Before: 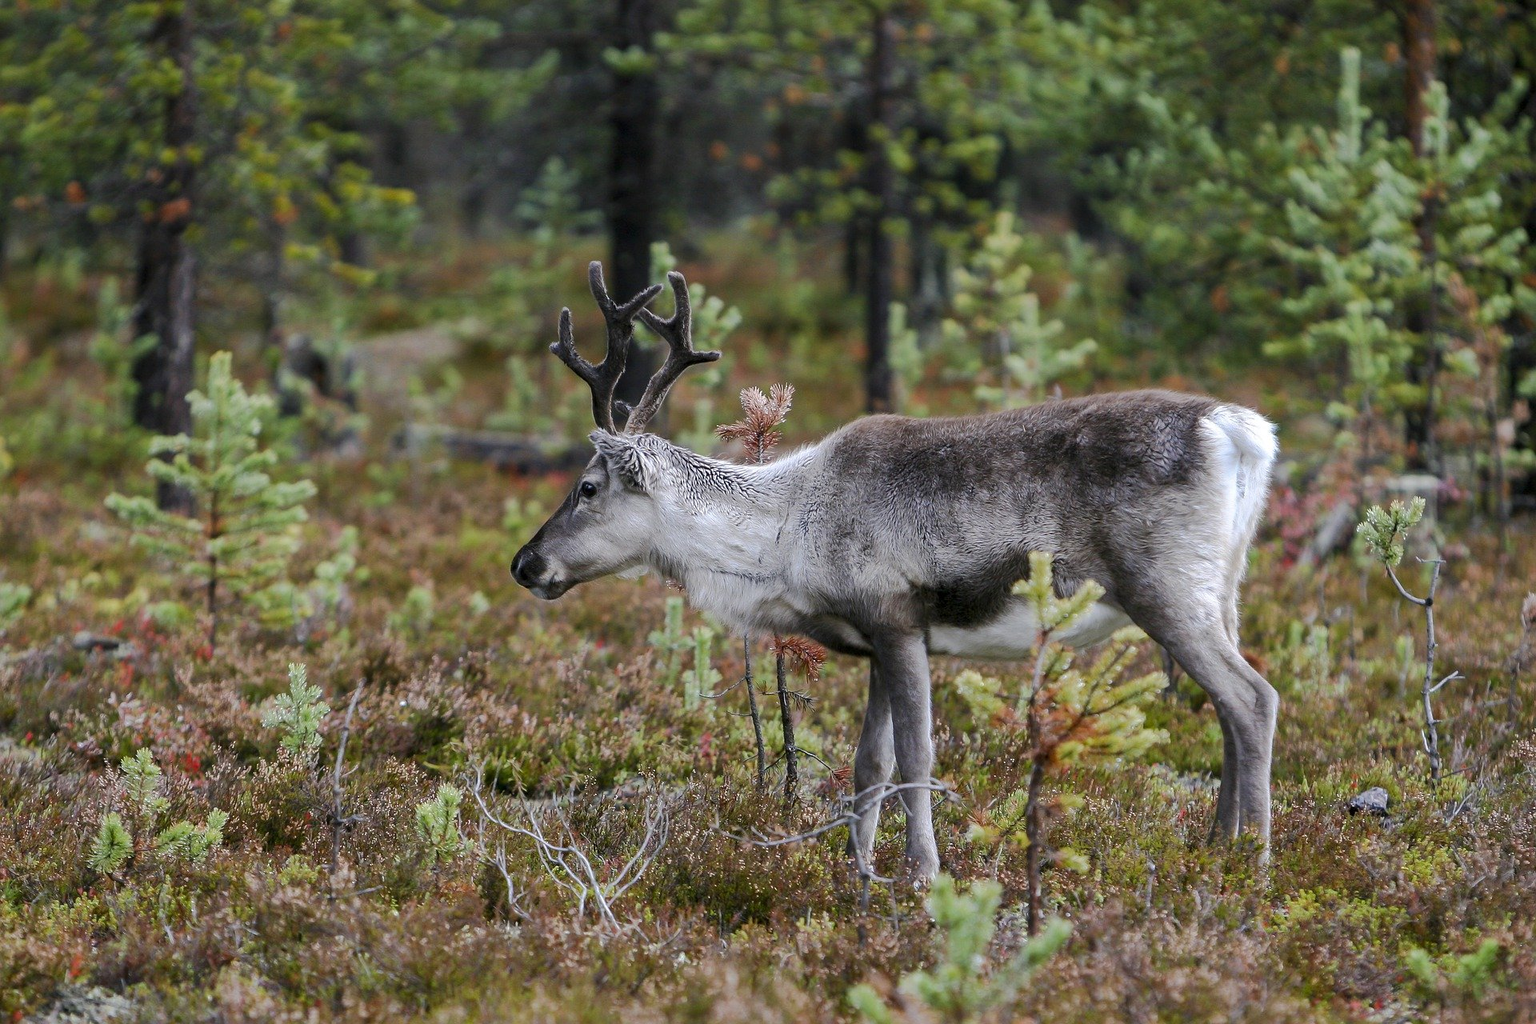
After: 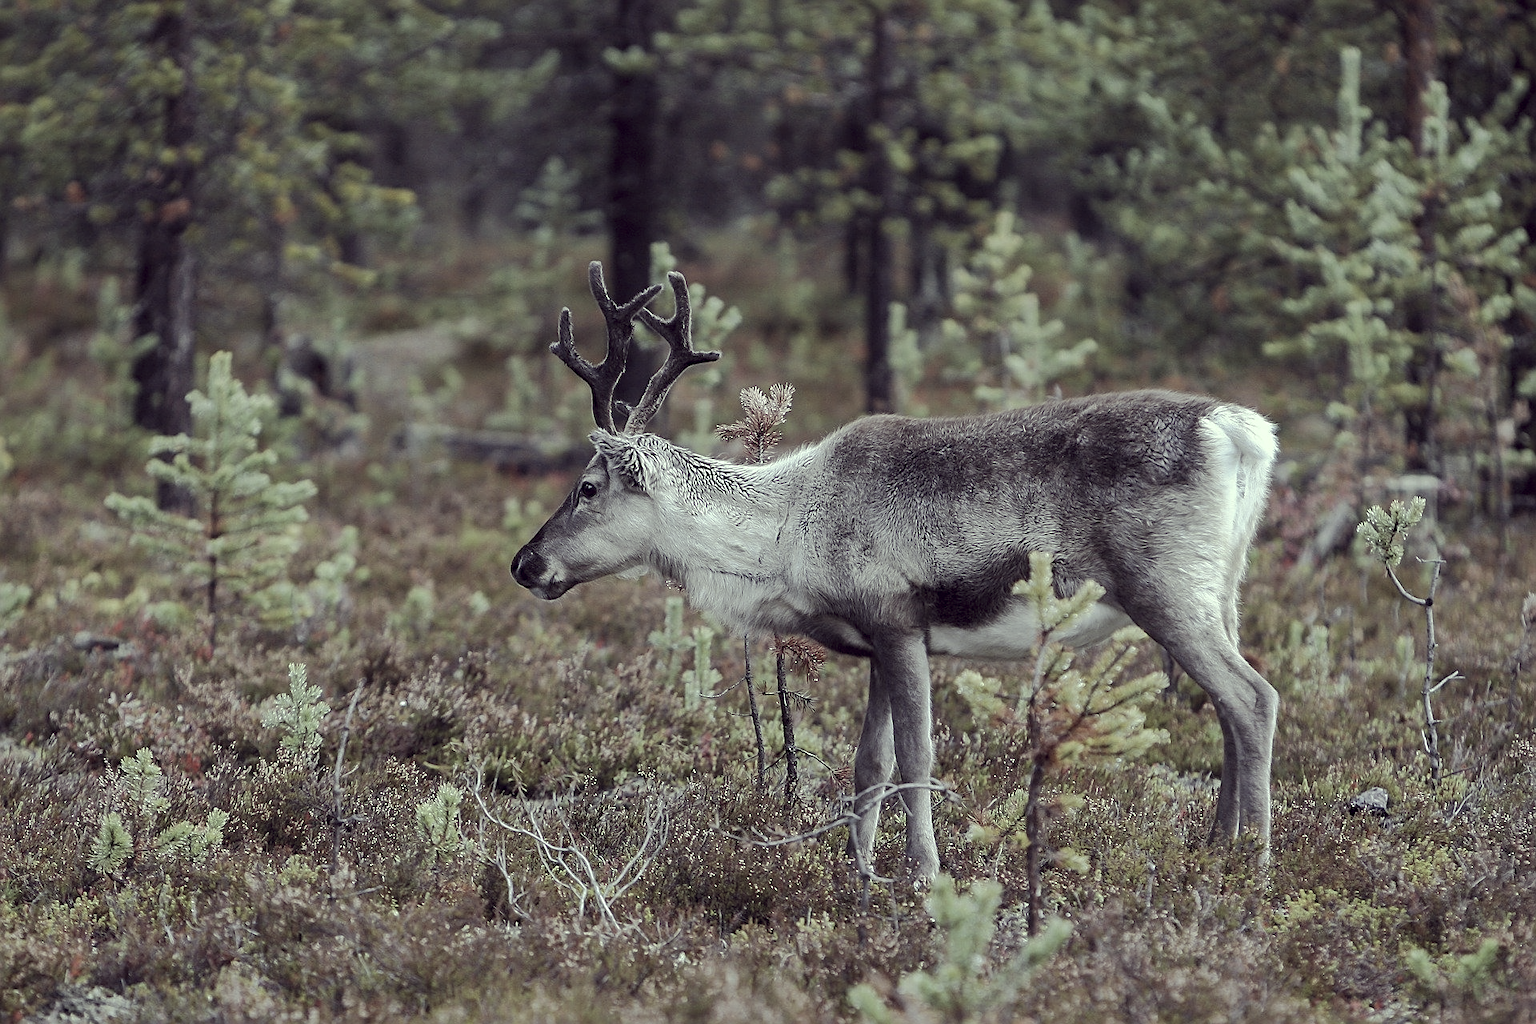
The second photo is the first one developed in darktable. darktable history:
sharpen: amount 0.493
color correction: highlights a* -20.72, highlights b* 20.19, shadows a* 19.66, shadows b* -20.08, saturation 0.428
